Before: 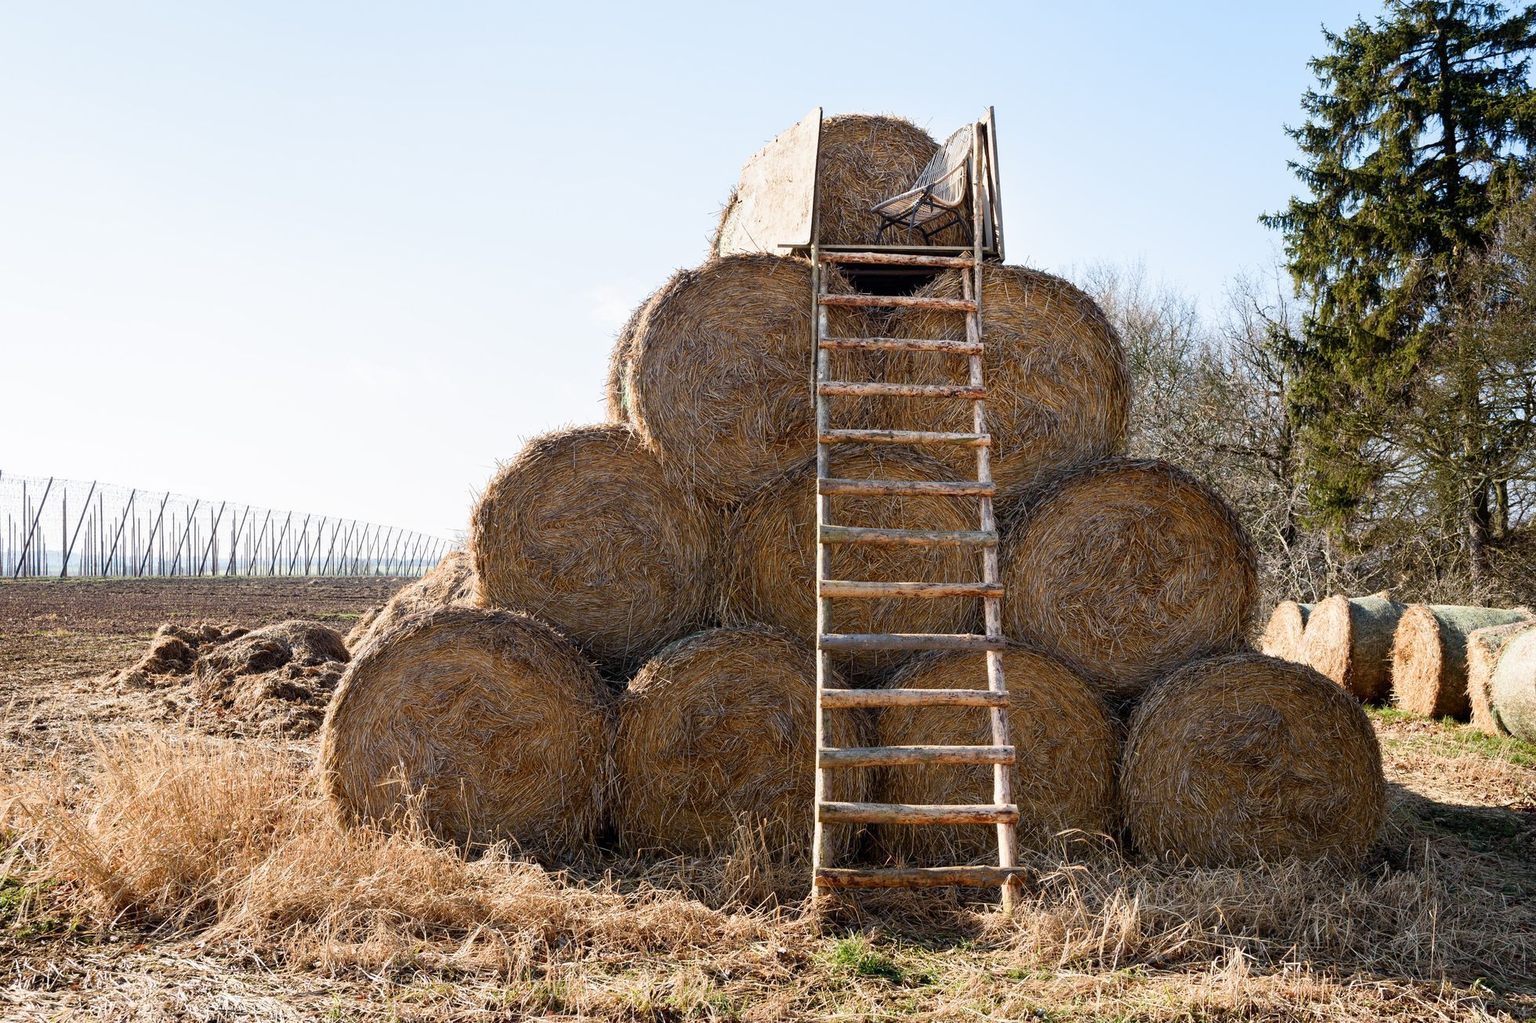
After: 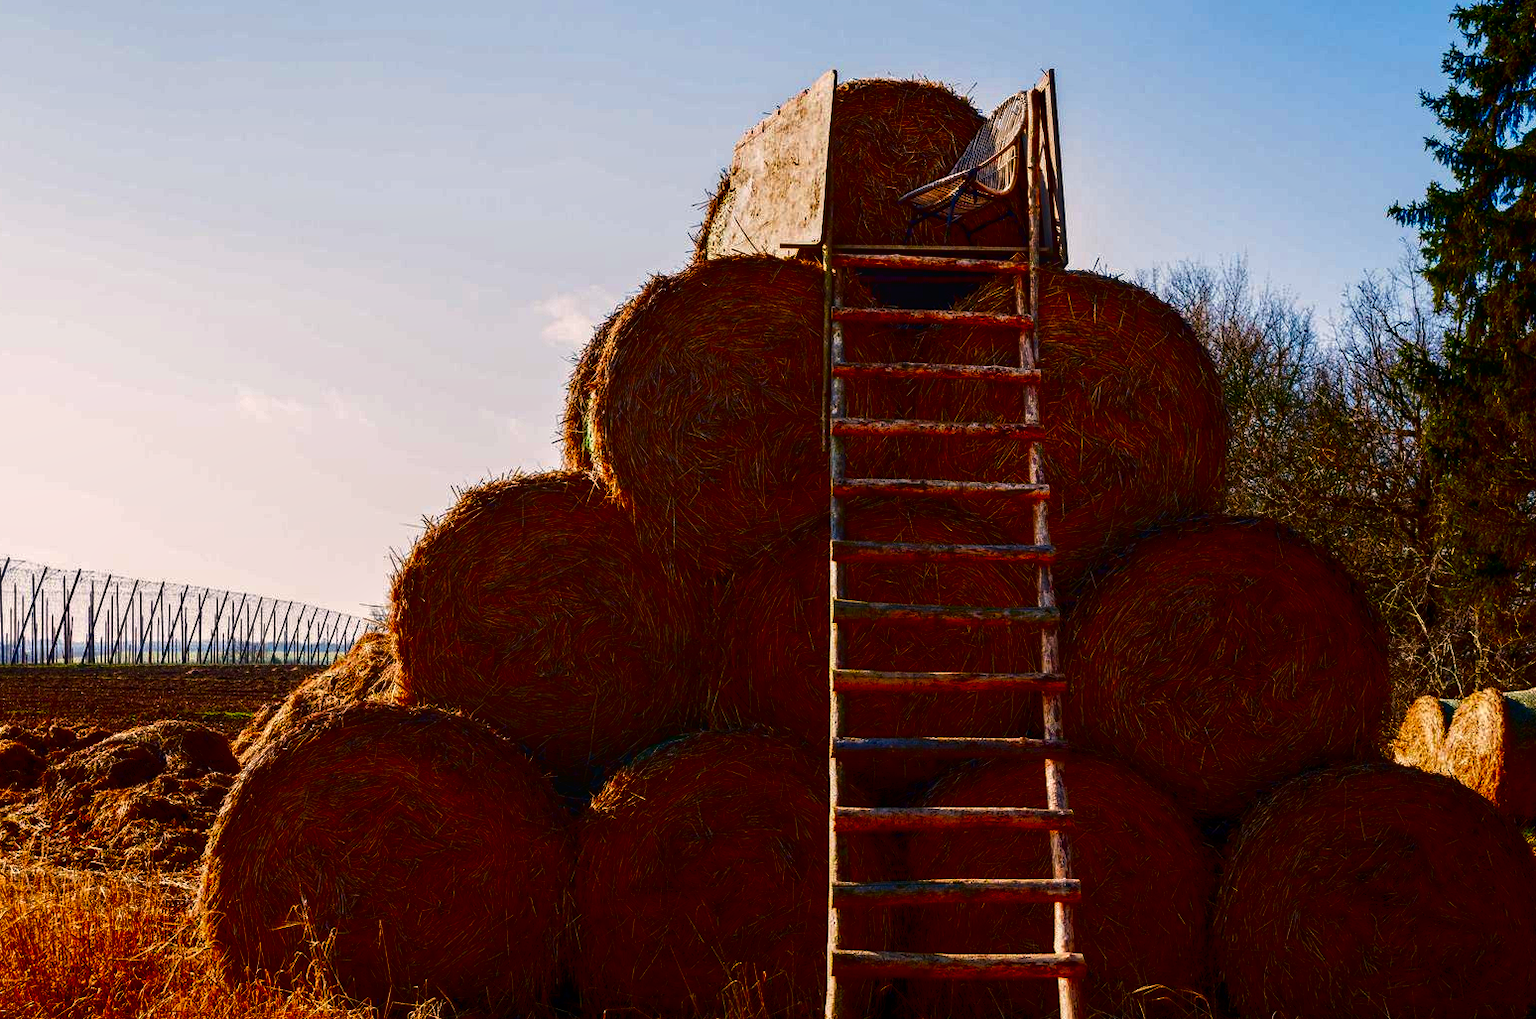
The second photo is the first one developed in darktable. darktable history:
local contrast: detail 130%
base curve: curves: ch0 [(0, 0) (0.303, 0.277) (1, 1)], preserve colors none
contrast brightness saturation: brightness -0.999, saturation 0.997
crop and rotate: left 10.577%, top 5.07%, right 10.41%, bottom 16.273%
color balance rgb: highlights gain › chroma 1.09%, highlights gain › hue 53.31°, perceptual saturation grading › global saturation 29.57%
